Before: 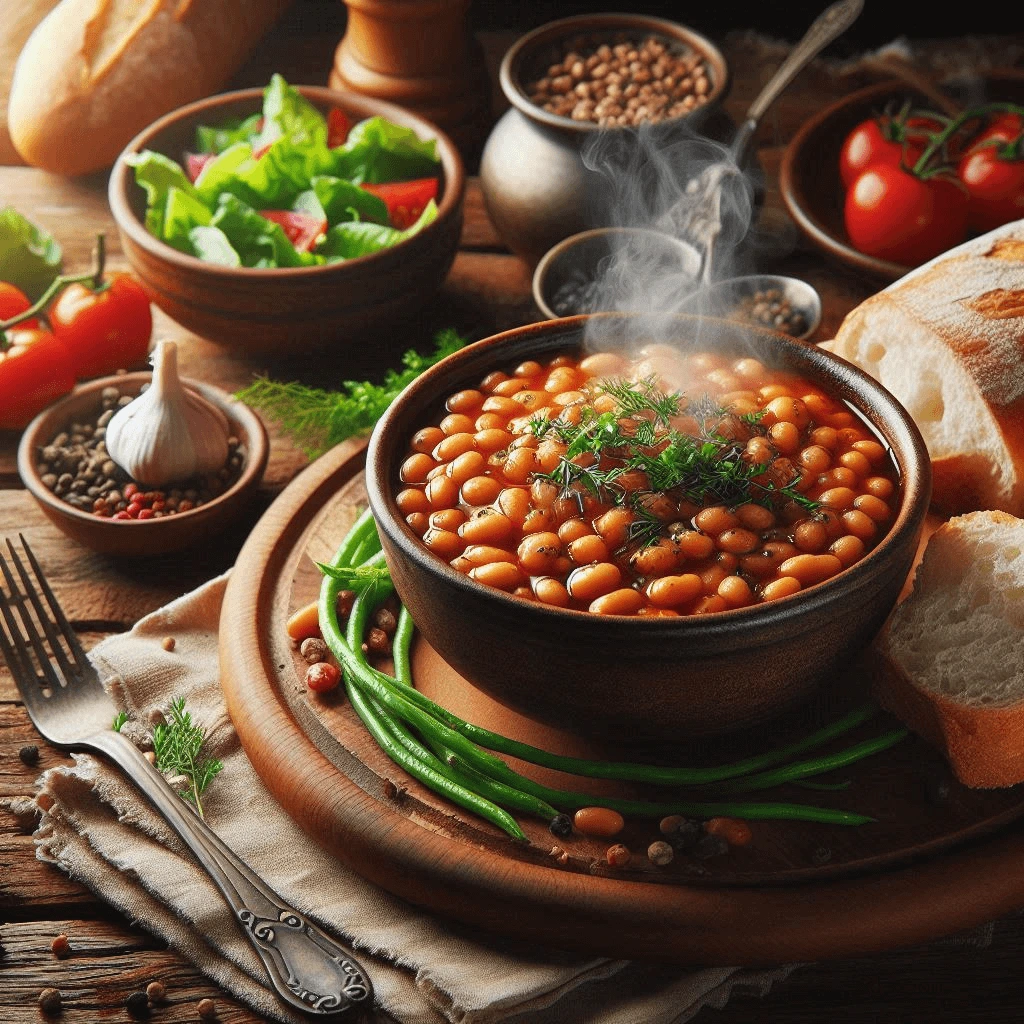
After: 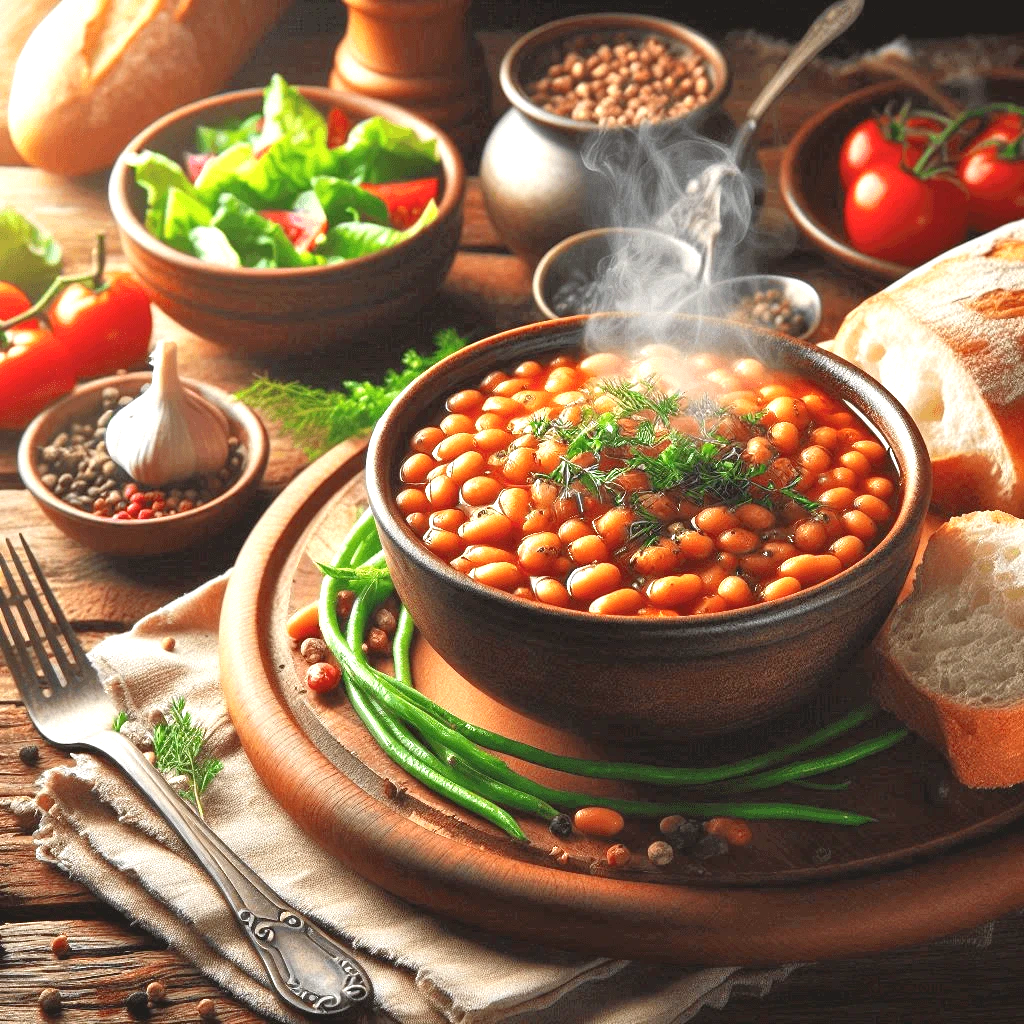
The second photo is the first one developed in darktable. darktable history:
tone equalizer: -8 EV 1 EV, -7 EV 1 EV, -6 EV 1 EV, -5 EV 1 EV, -4 EV 1 EV, -3 EV 0.75 EV, -2 EV 0.5 EV, -1 EV 0.25 EV
exposure: exposure 0.74 EV, compensate highlight preservation false
